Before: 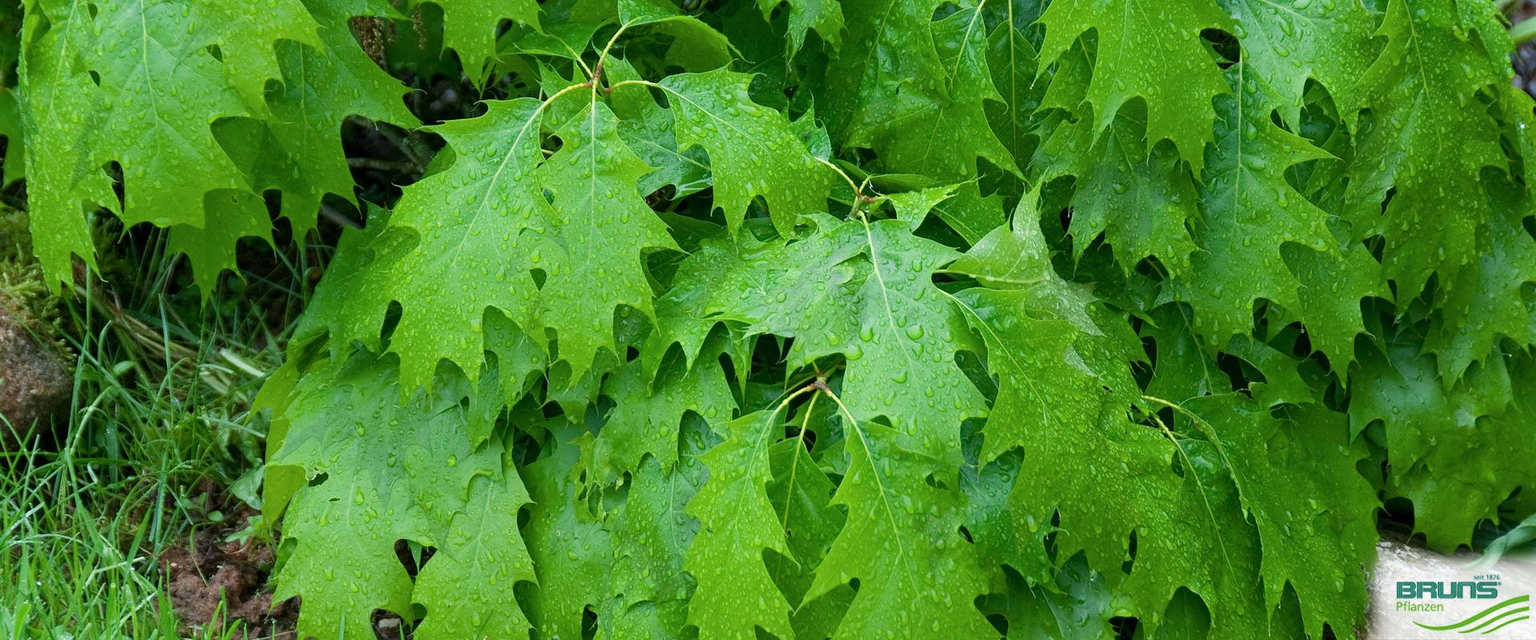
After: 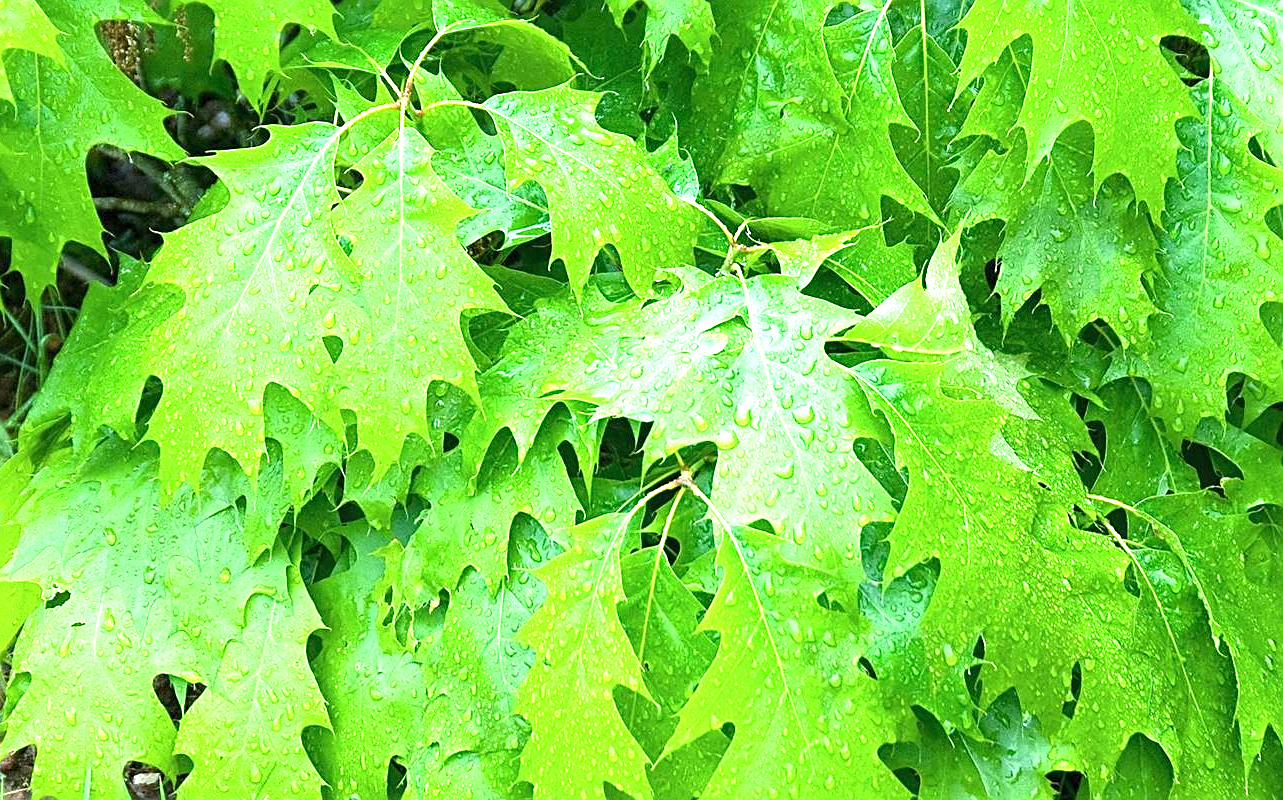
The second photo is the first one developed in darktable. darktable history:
sharpen: amount 0.55
crop and rotate: left 17.732%, right 15.423%
exposure: black level correction 0, exposure 1.675 EV, compensate exposure bias true, compensate highlight preservation false
